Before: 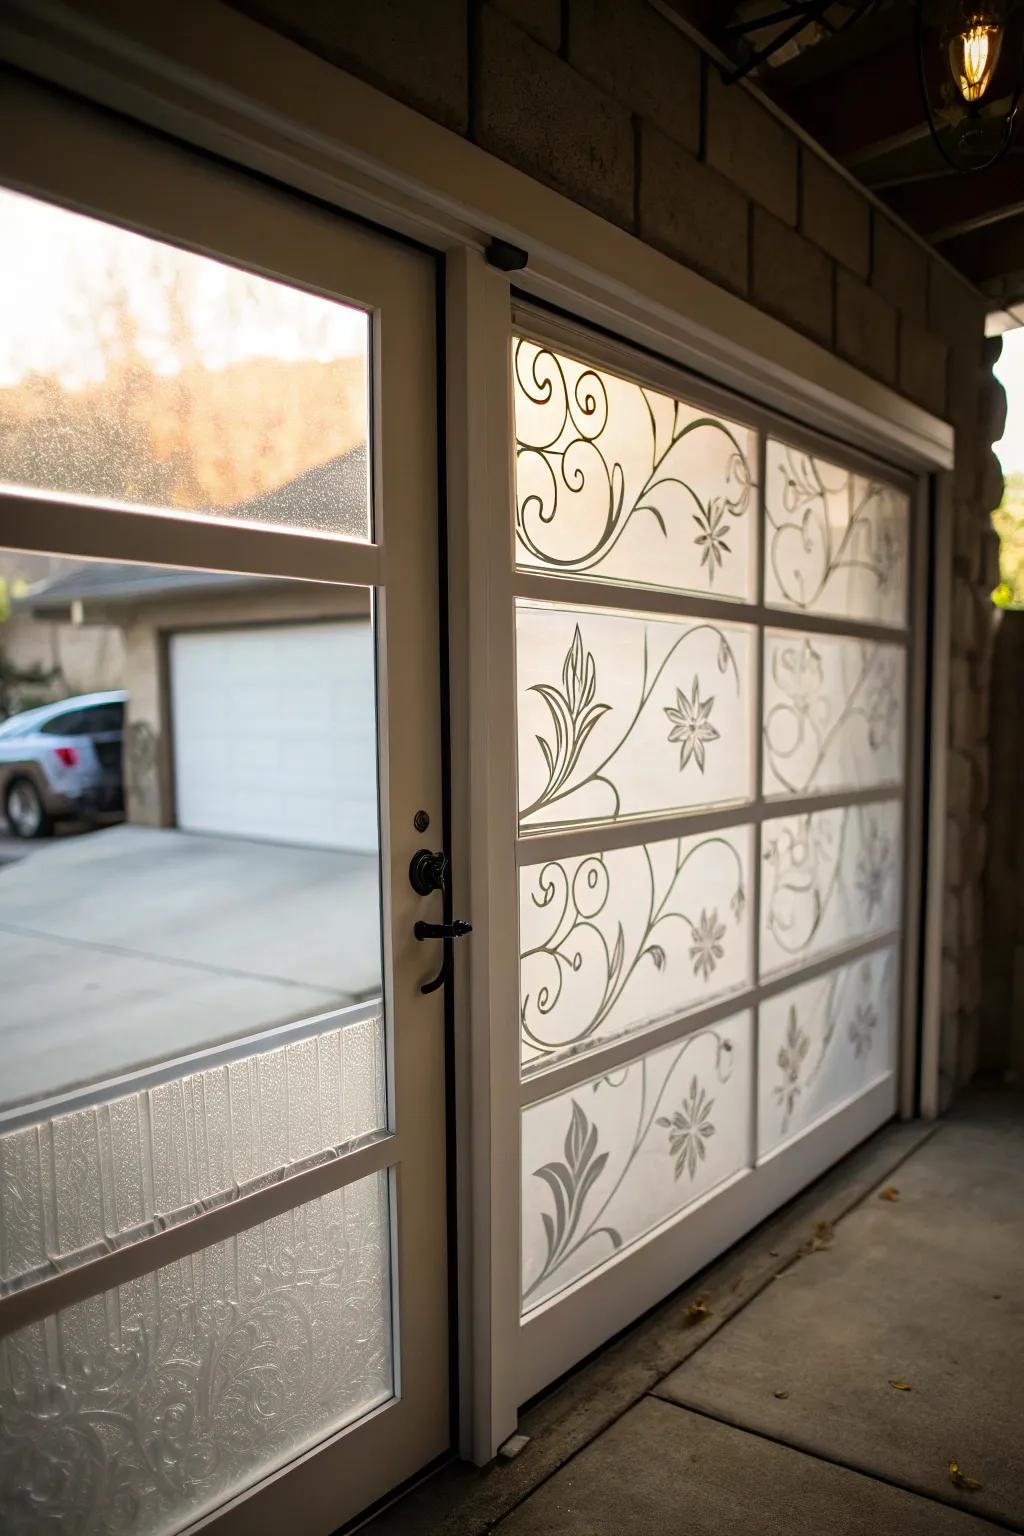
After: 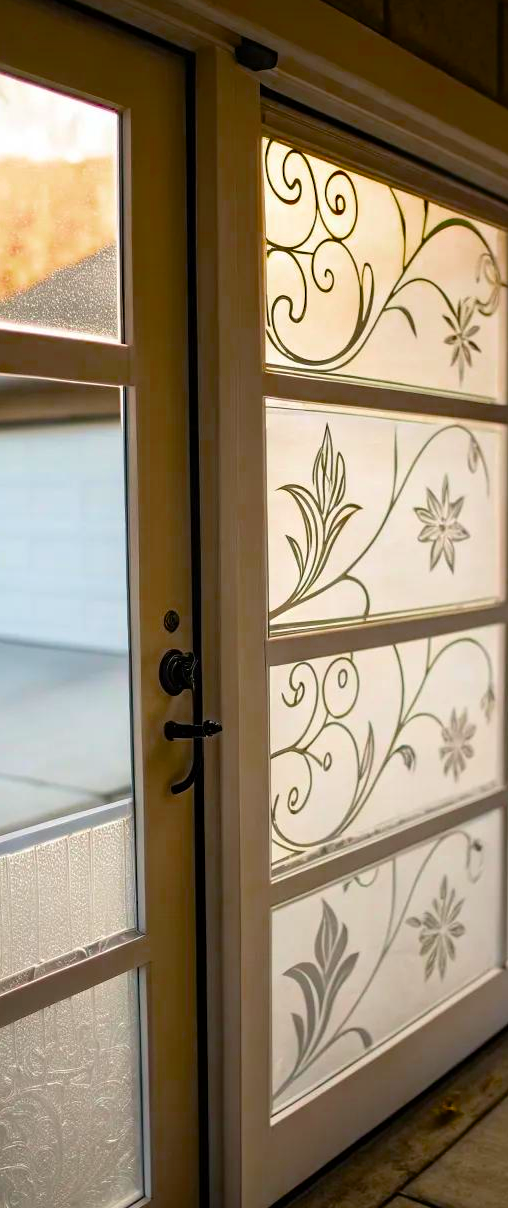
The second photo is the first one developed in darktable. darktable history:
crop and rotate: angle 0.025°, left 24.422%, top 13.051%, right 25.916%, bottom 8.214%
color balance rgb: perceptual saturation grading › global saturation 39.973%, global vibrance 16.831%, saturation formula JzAzBz (2021)
